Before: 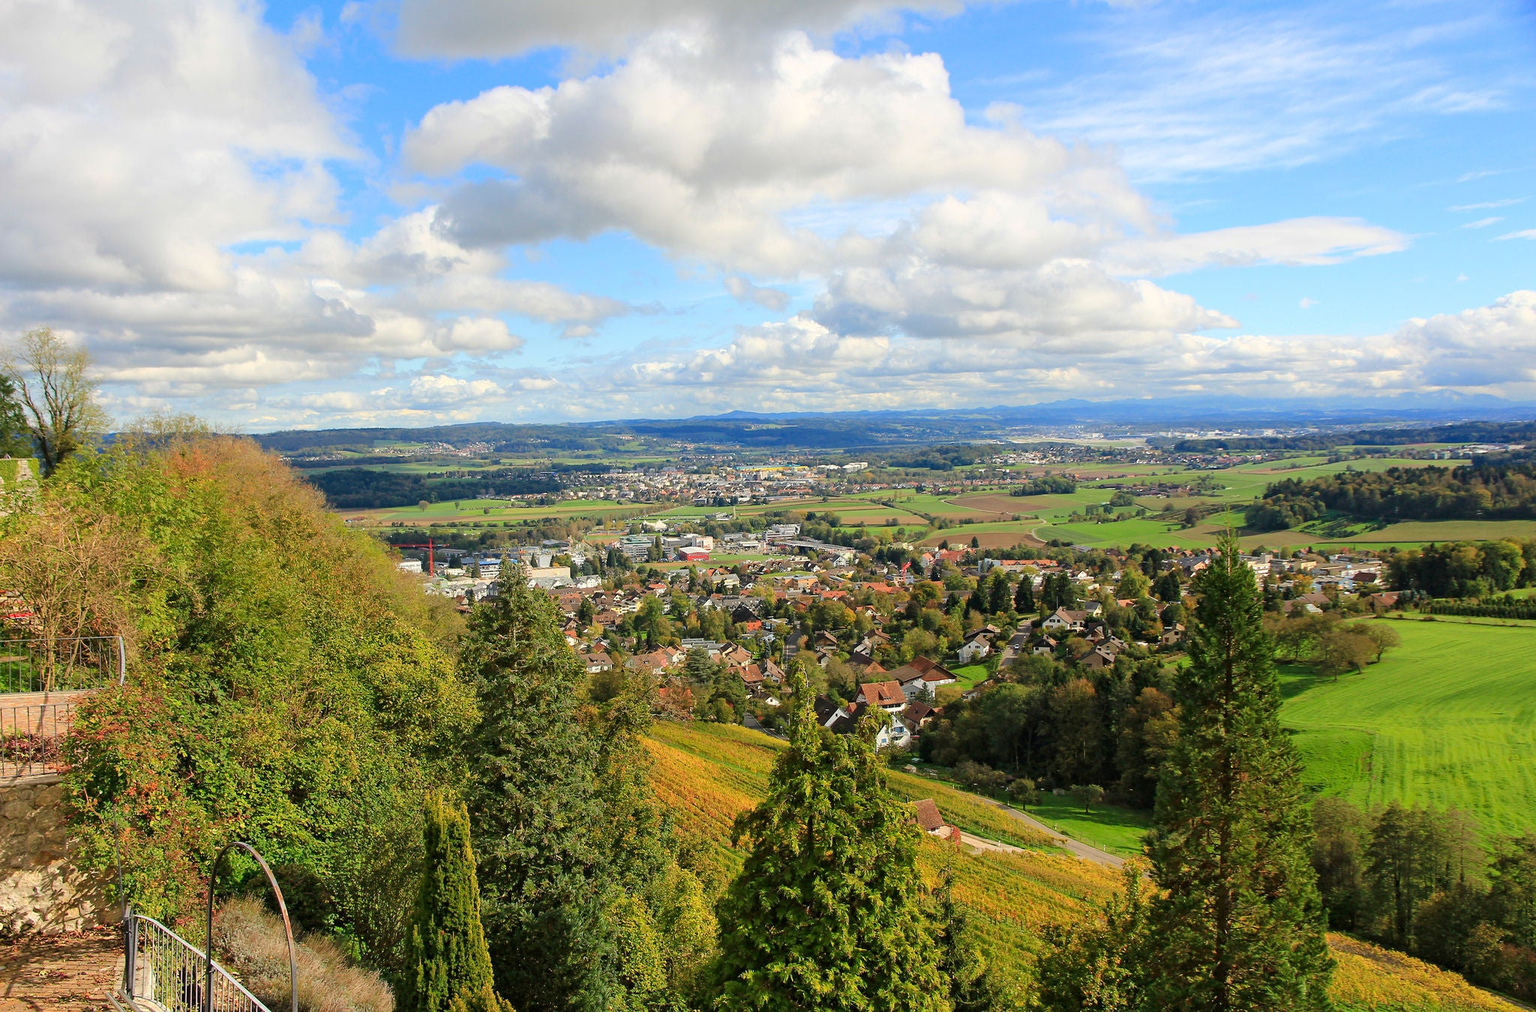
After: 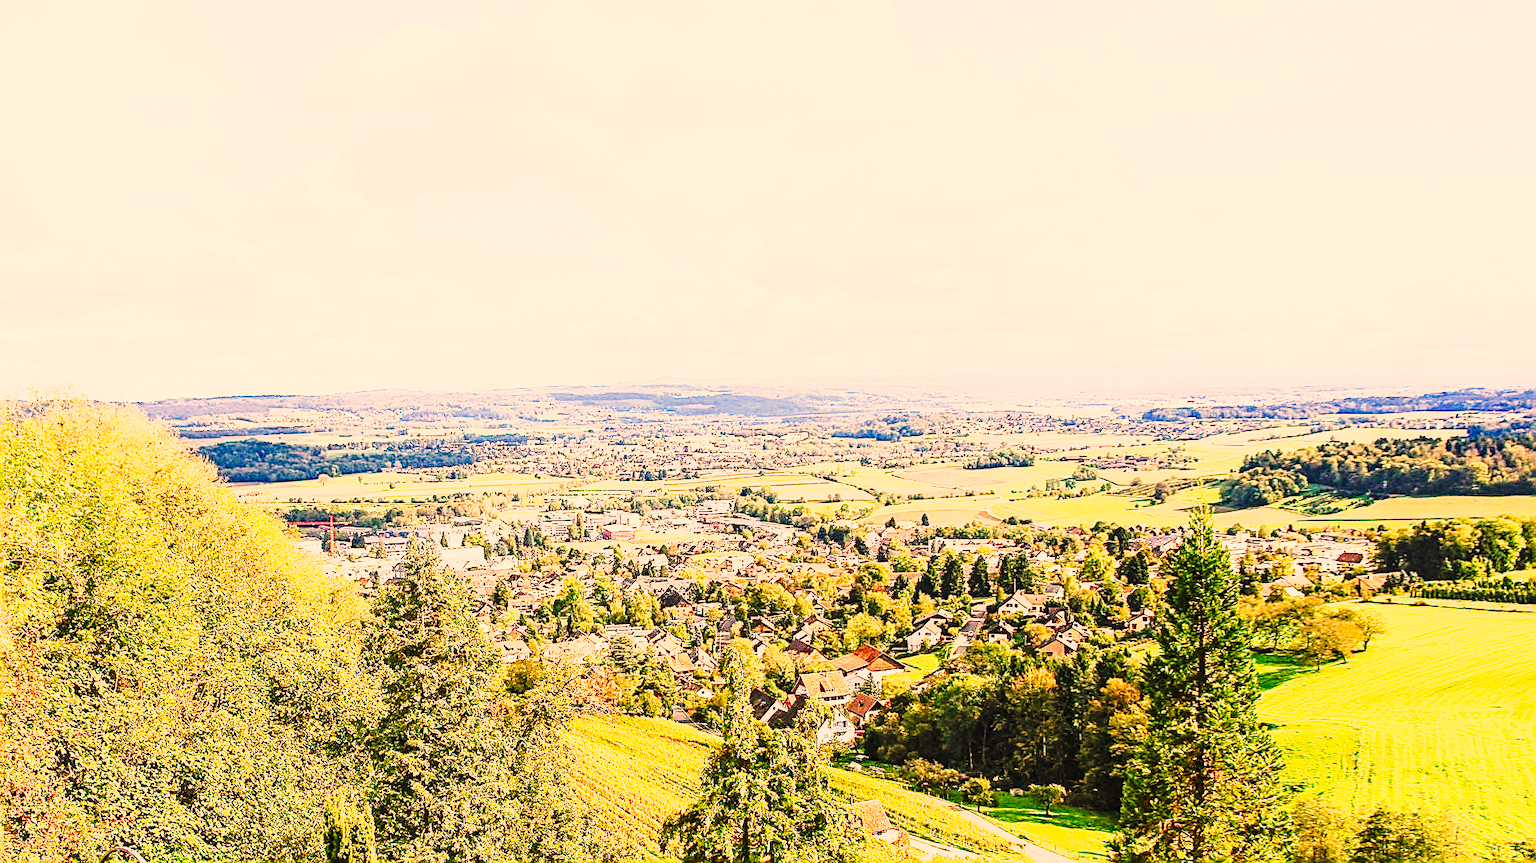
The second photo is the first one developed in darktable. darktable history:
tone curve: curves: ch0 [(0, 0) (0.074, 0.04) (0.157, 0.1) (0.472, 0.515) (0.635, 0.731) (0.768, 0.878) (0.899, 0.969) (1, 1)]; ch1 [(0, 0) (0.08, 0.08) (0.3, 0.3) (0.5, 0.5) (0.539, 0.558) (0.586, 0.658) (0.69, 0.787) (0.92, 0.92) (1, 1)]; ch2 [(0, 0) (0.08, 0.08) (0.3, 0.3) (0.5, 0.5) (0.543, 0.597) (0.597, 0.679) (0.92, 0.92) (1, 1)], preserve colors none
crop: left 8.253%, top 6.566%, bottom 15.205%
sharpen: amount 0.995
exposure: black level correction 0, exposure 1.095 EV, compensate exposure bias true, compensate highlight preservation false
base curve: curves: ch0 [(0, 0) (0.028, 0.03) (0.121, 0.232) (0.46, 0.748) (0.859, 0.968) (1, 1)], preserve colors none
color correction: highlights a* 22.47, highlights b* 21.8
local contrast: detail 130%
